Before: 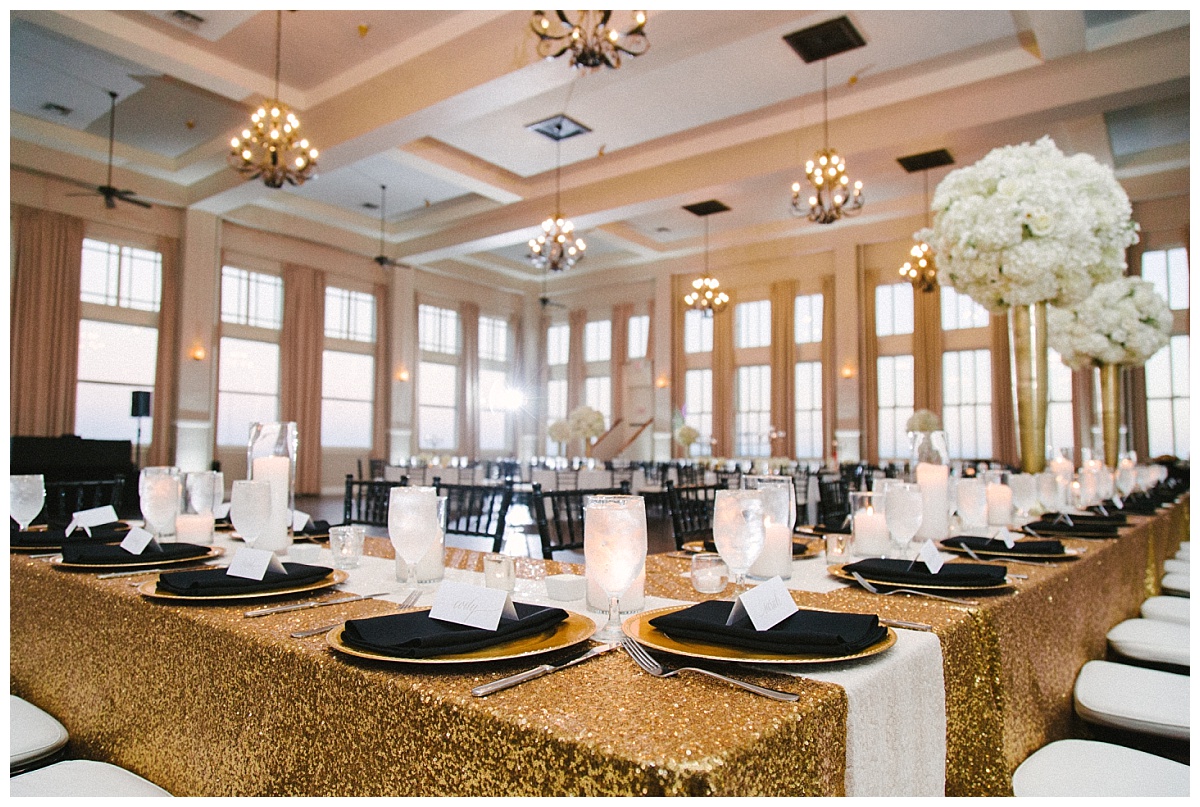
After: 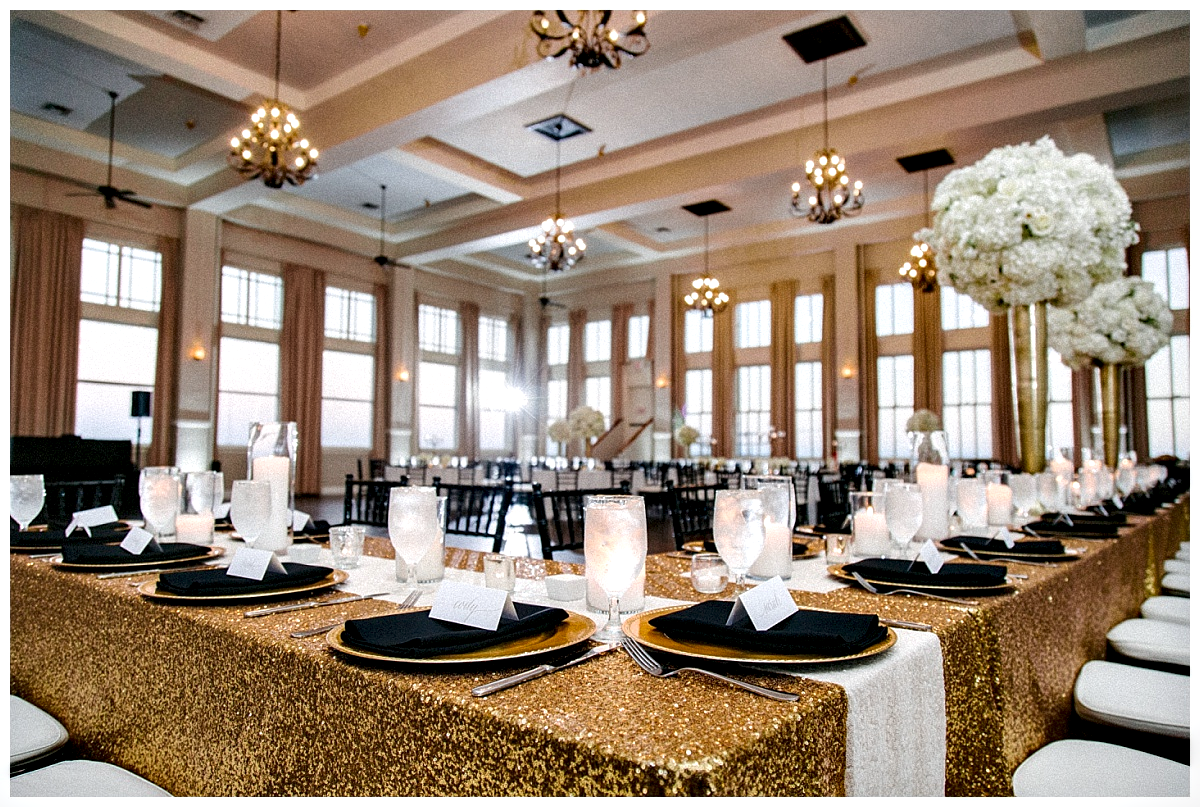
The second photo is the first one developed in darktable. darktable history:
contrast equalizer: y [[0.6 ×6], [0.55 ×6], [0 ×6], [0 ×6], [0 ×6]]
local contrast: on, module defaults
exposure: compensate exposure bias true, compensate highlight preservation false
tone equalizer: -8 EV 0.216 EV, -7 EV 0.449 EV, -6 EV 0.383 EV, -5 EV 0.226 EV, -3 EV -0.278 EV, -2 EV -0.433 EV, -1 EV -0.422 EV, +0 EV -0.249 EV
